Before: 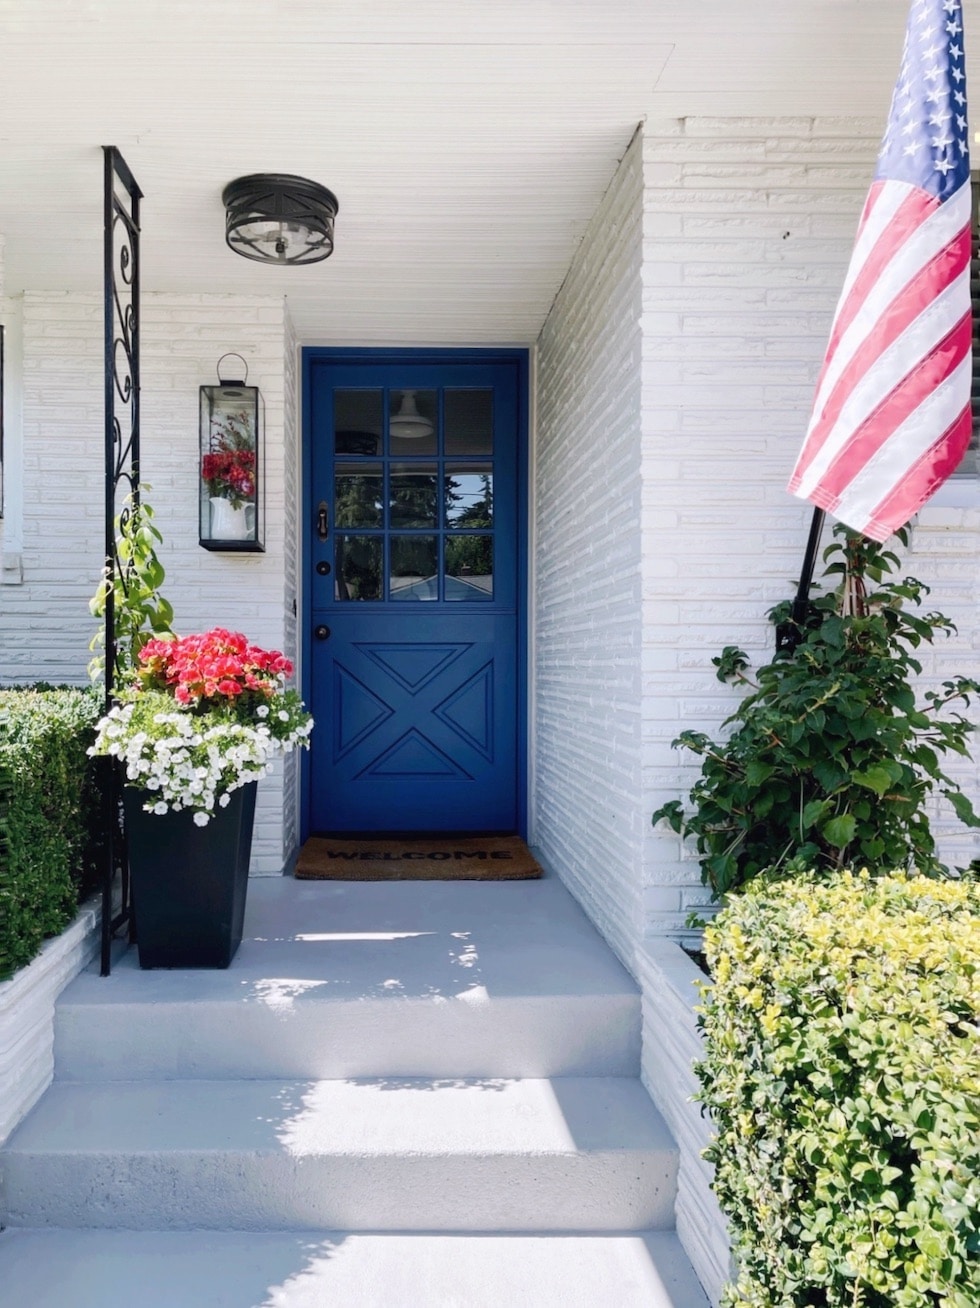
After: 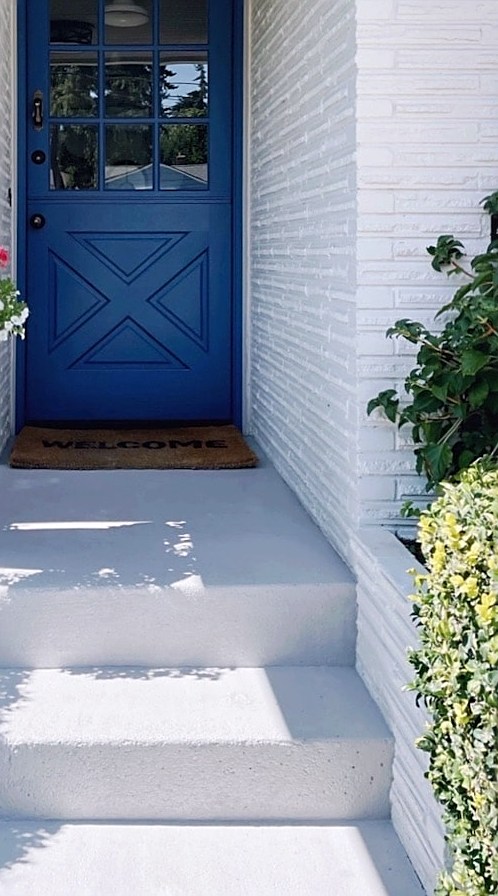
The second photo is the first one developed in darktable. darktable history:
crop and rotate: left 29.273%, top 31.476%, right 19.814%
local contrast: mode bilateral grid, contrast 10, coarseness 25, detail 111%, midtone range 0.2
sharpen: amount 0.497
